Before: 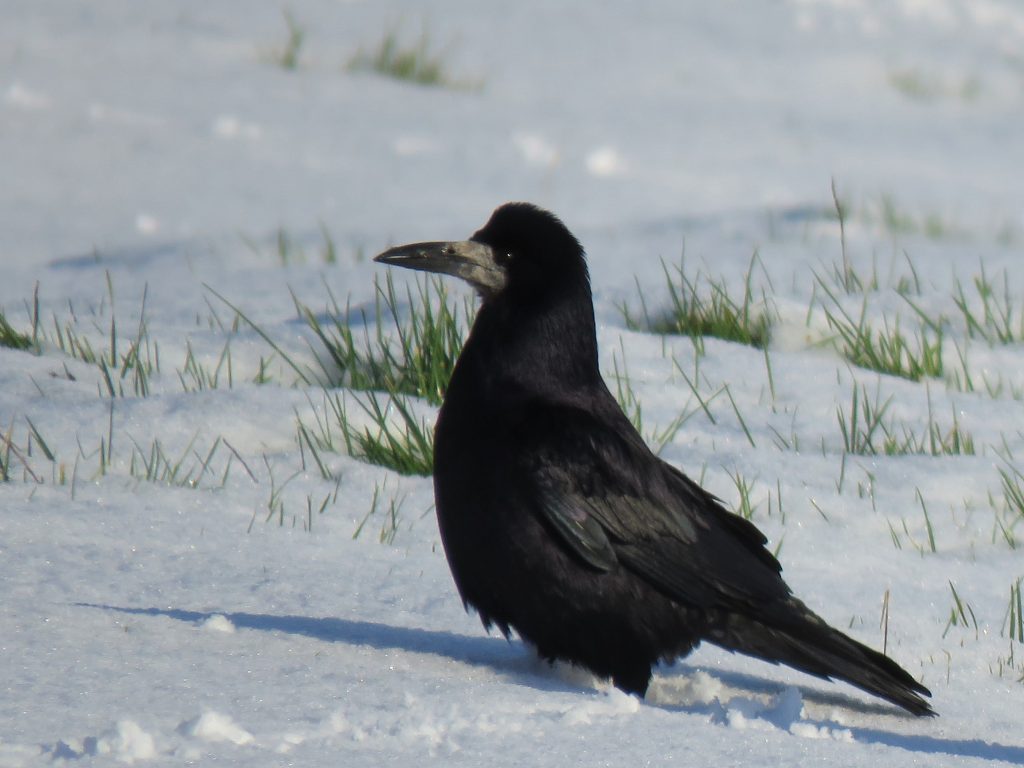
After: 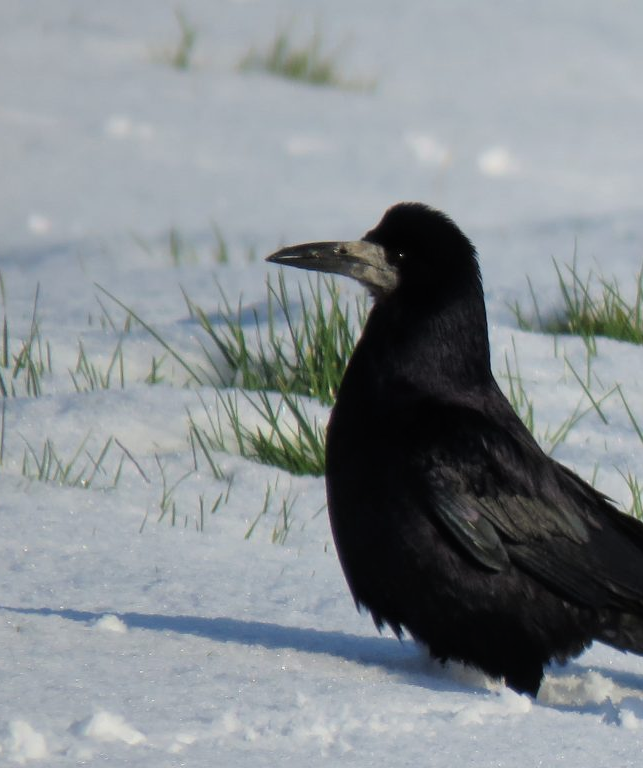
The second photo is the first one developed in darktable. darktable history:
crop: left 10.644%, right 26.528%
filmic rgb: black relative exposure -9.5 EV, white relative exposure 3.02 EV, hardness 6.12
